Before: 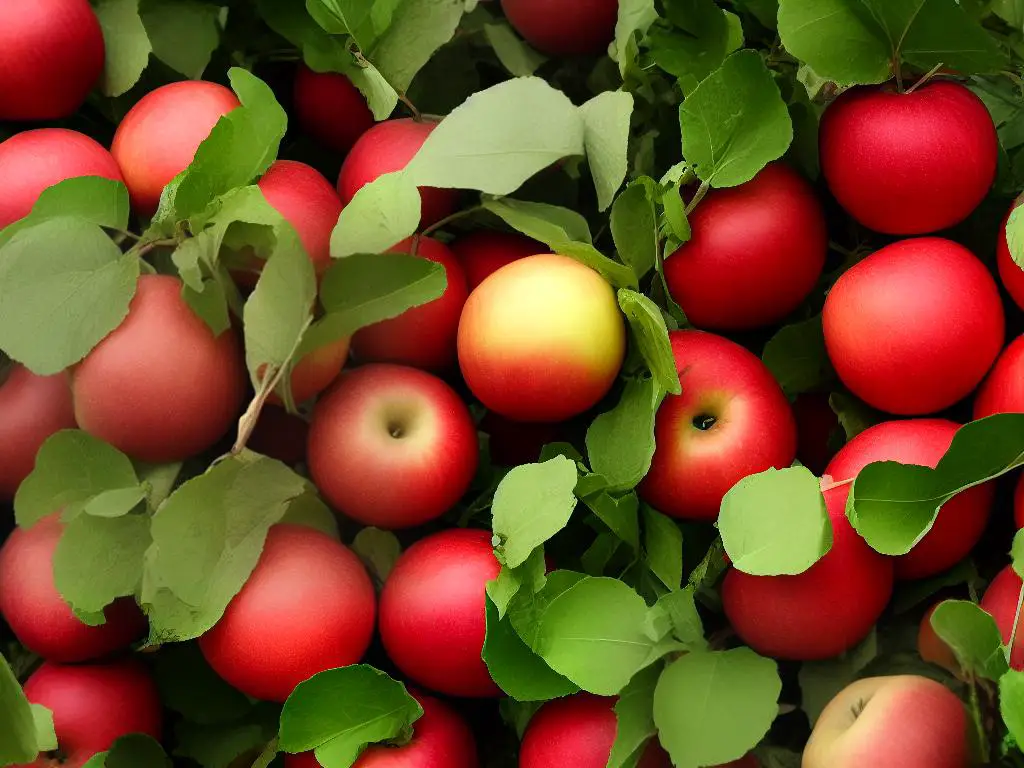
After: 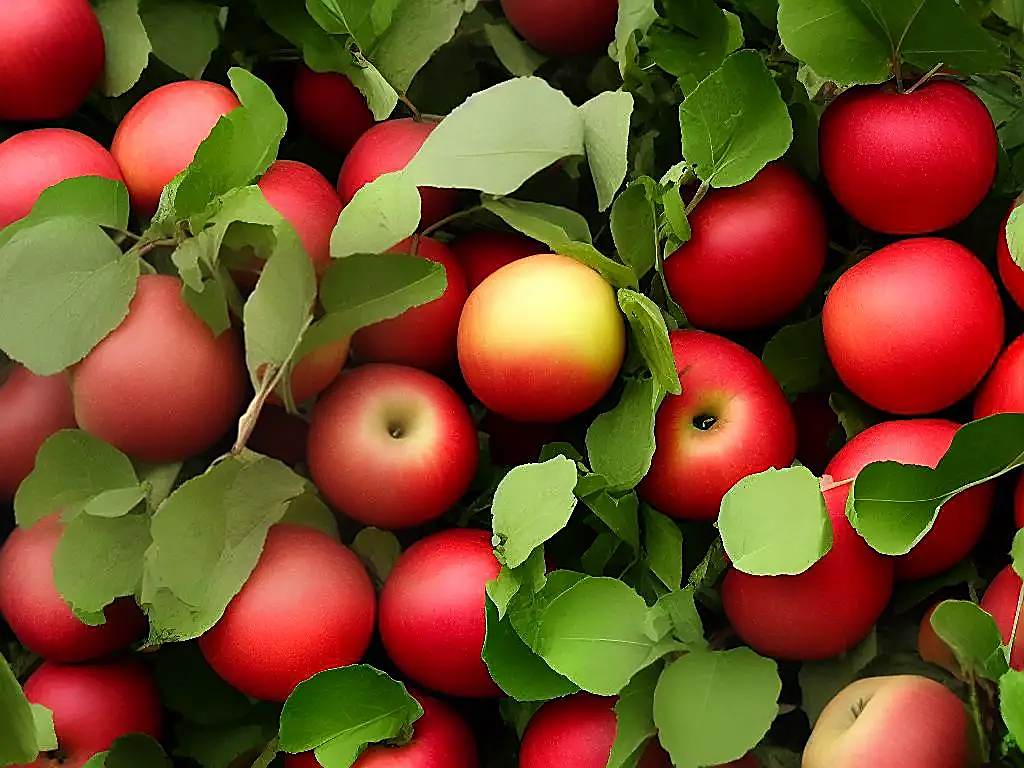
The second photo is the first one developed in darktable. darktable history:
tone equalizer: smoothing diameter 2.1%, edges refinement/feathering 22.09, mask exposure compensation -1.57 EV, filter diffusion 5
sharpen: radius 1.42, amount 1.264, threshold 0.626
